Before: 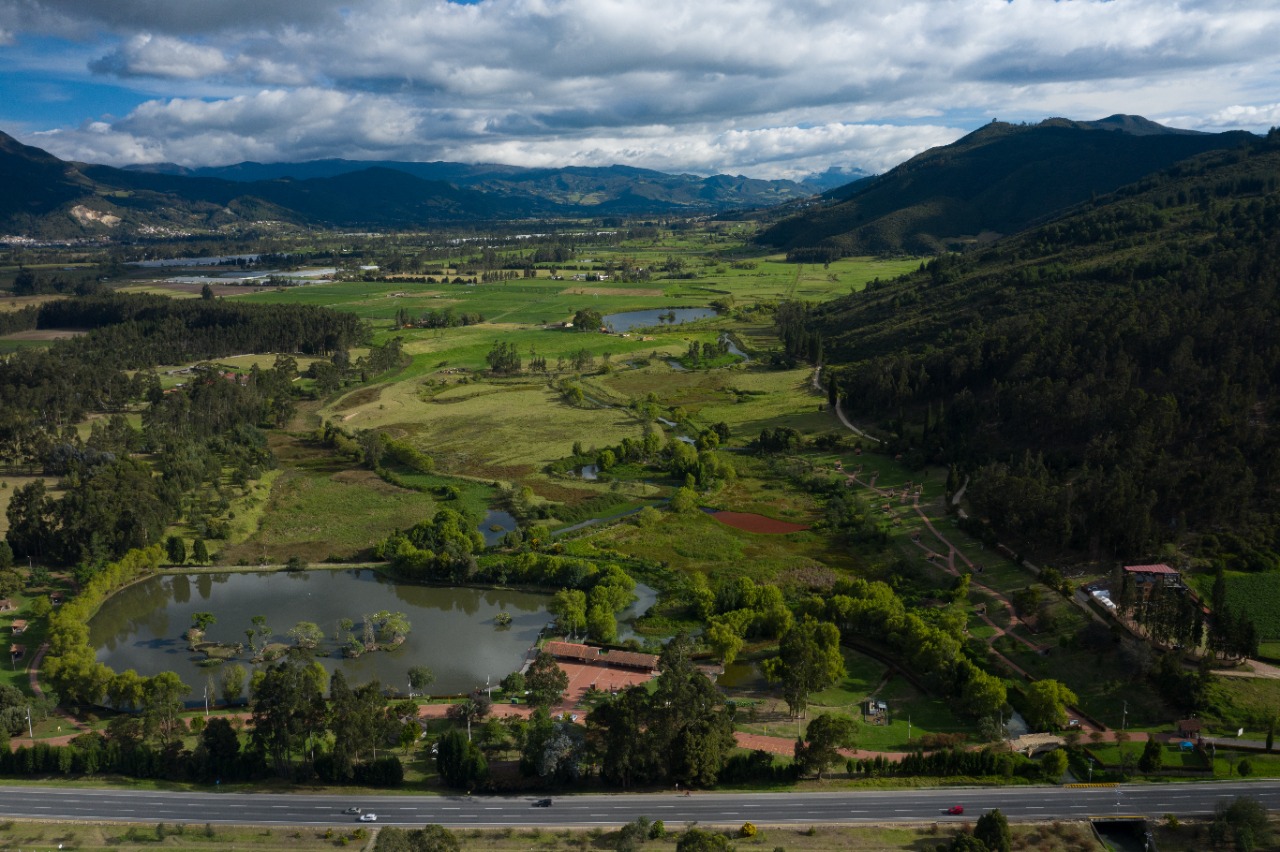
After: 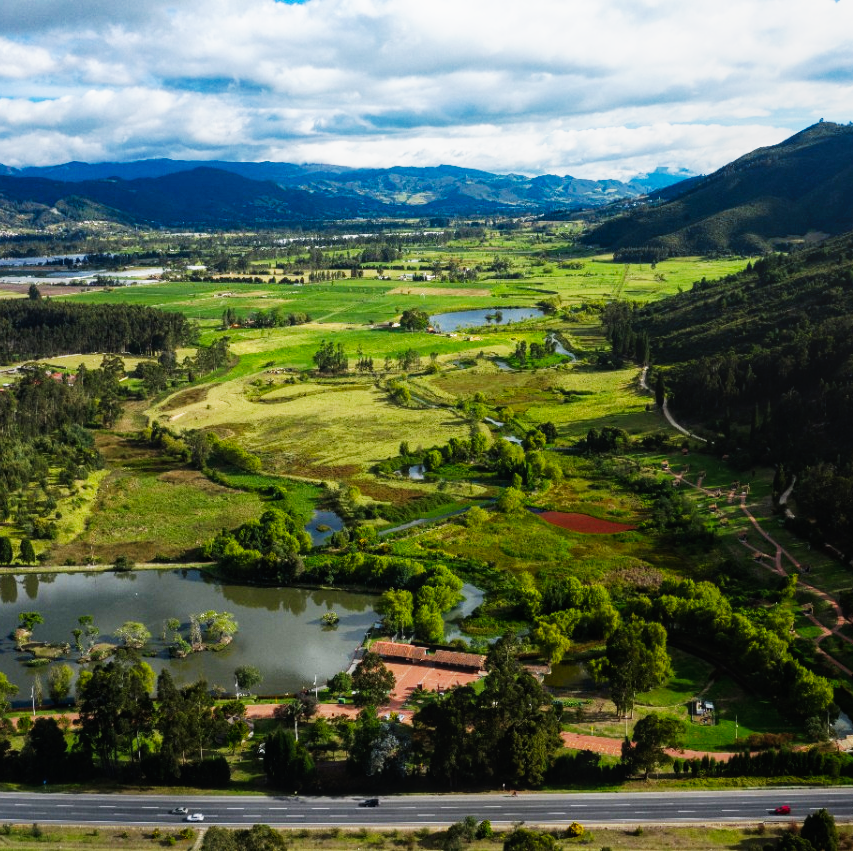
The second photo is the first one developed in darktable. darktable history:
base curve: curves: ch0 [(0, 0) (0.007, 0.004) (0.027, 0.03) (0.046, 0.07) (0.207, 0.54) (0.442, 0.872) (0.673, 0.972) (1, 1)], preserve colors none
graduated density: rotation -180°, offset 24.95
crop and rotate: left 13.537%, right 19.796%
local contrast: detail 110%
